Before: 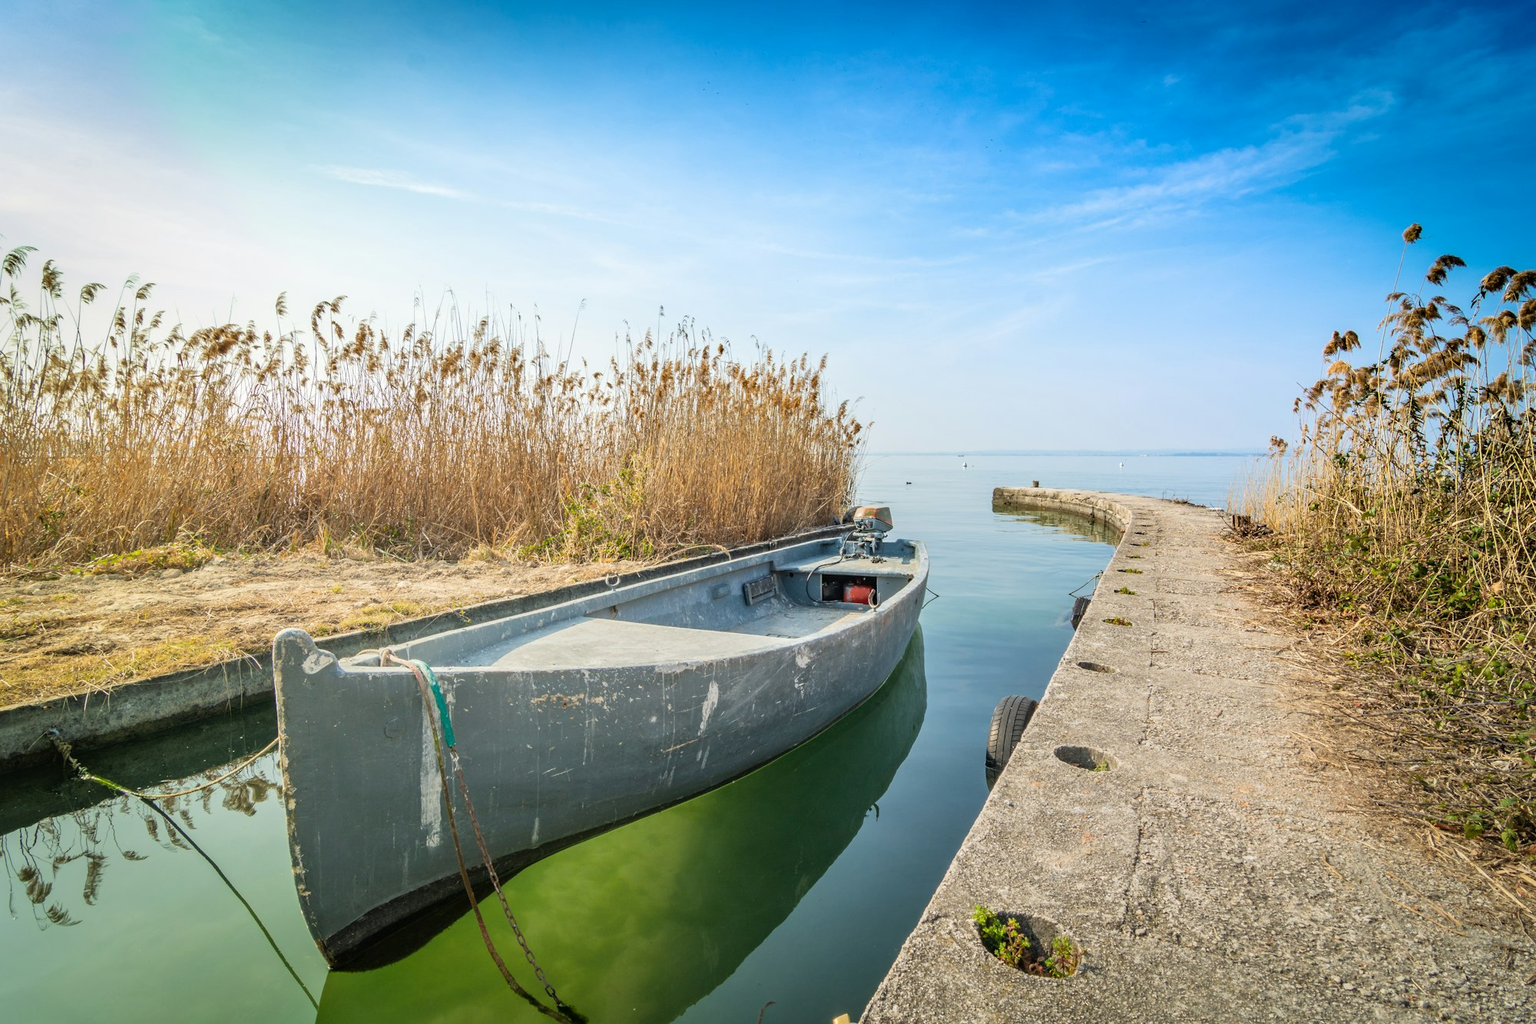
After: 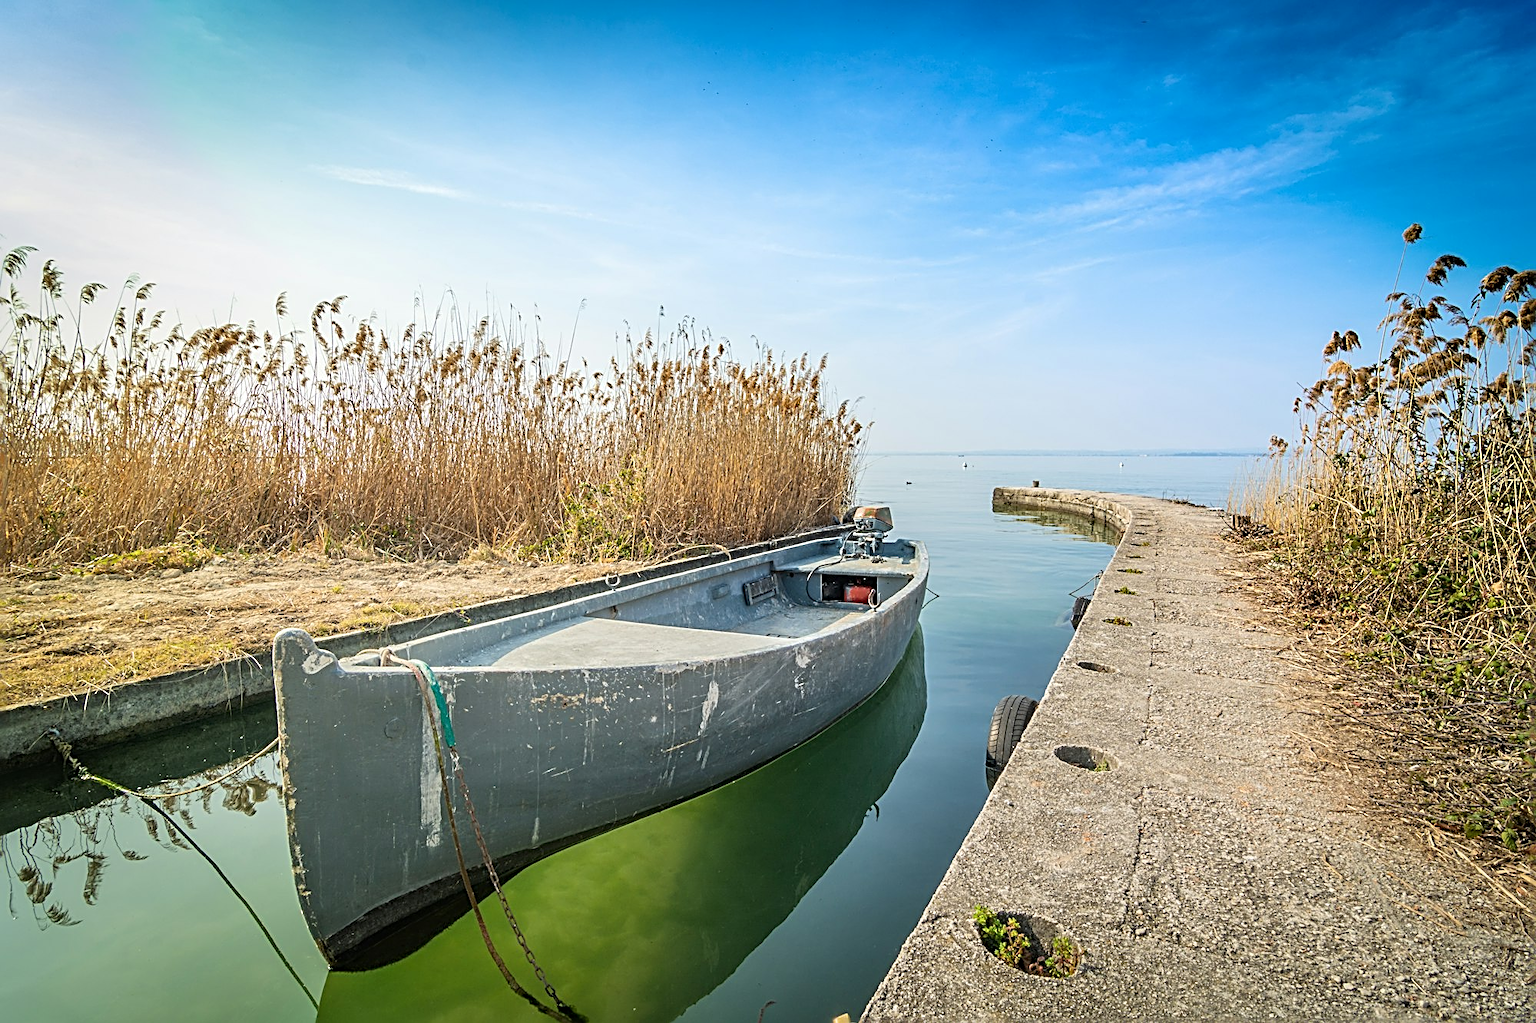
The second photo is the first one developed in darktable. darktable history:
sharpen: radius 2.984, amount 0.766
